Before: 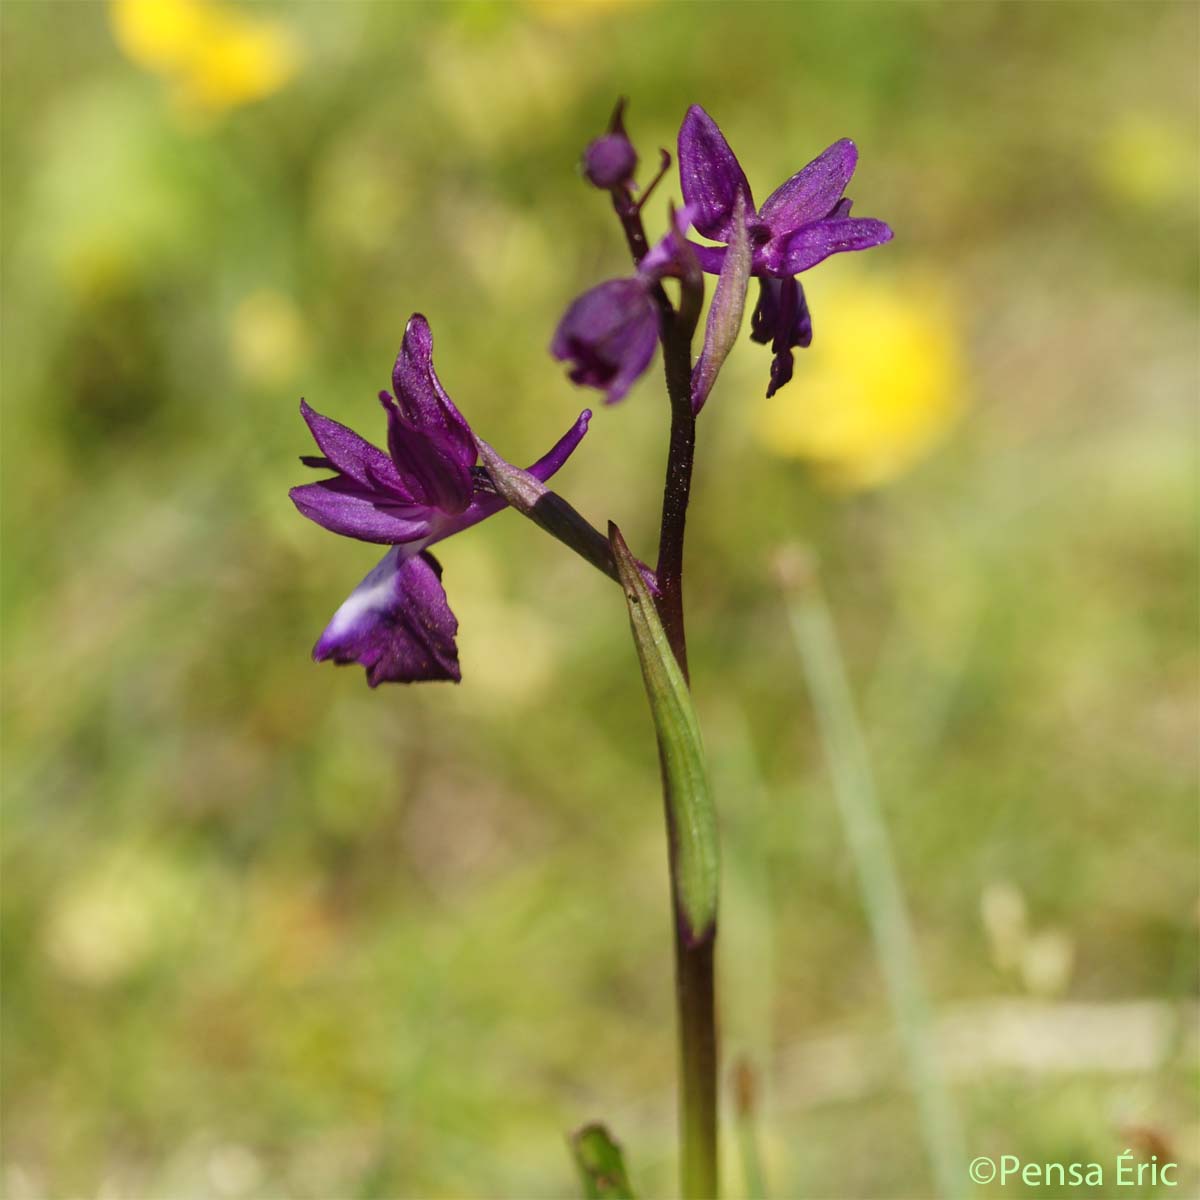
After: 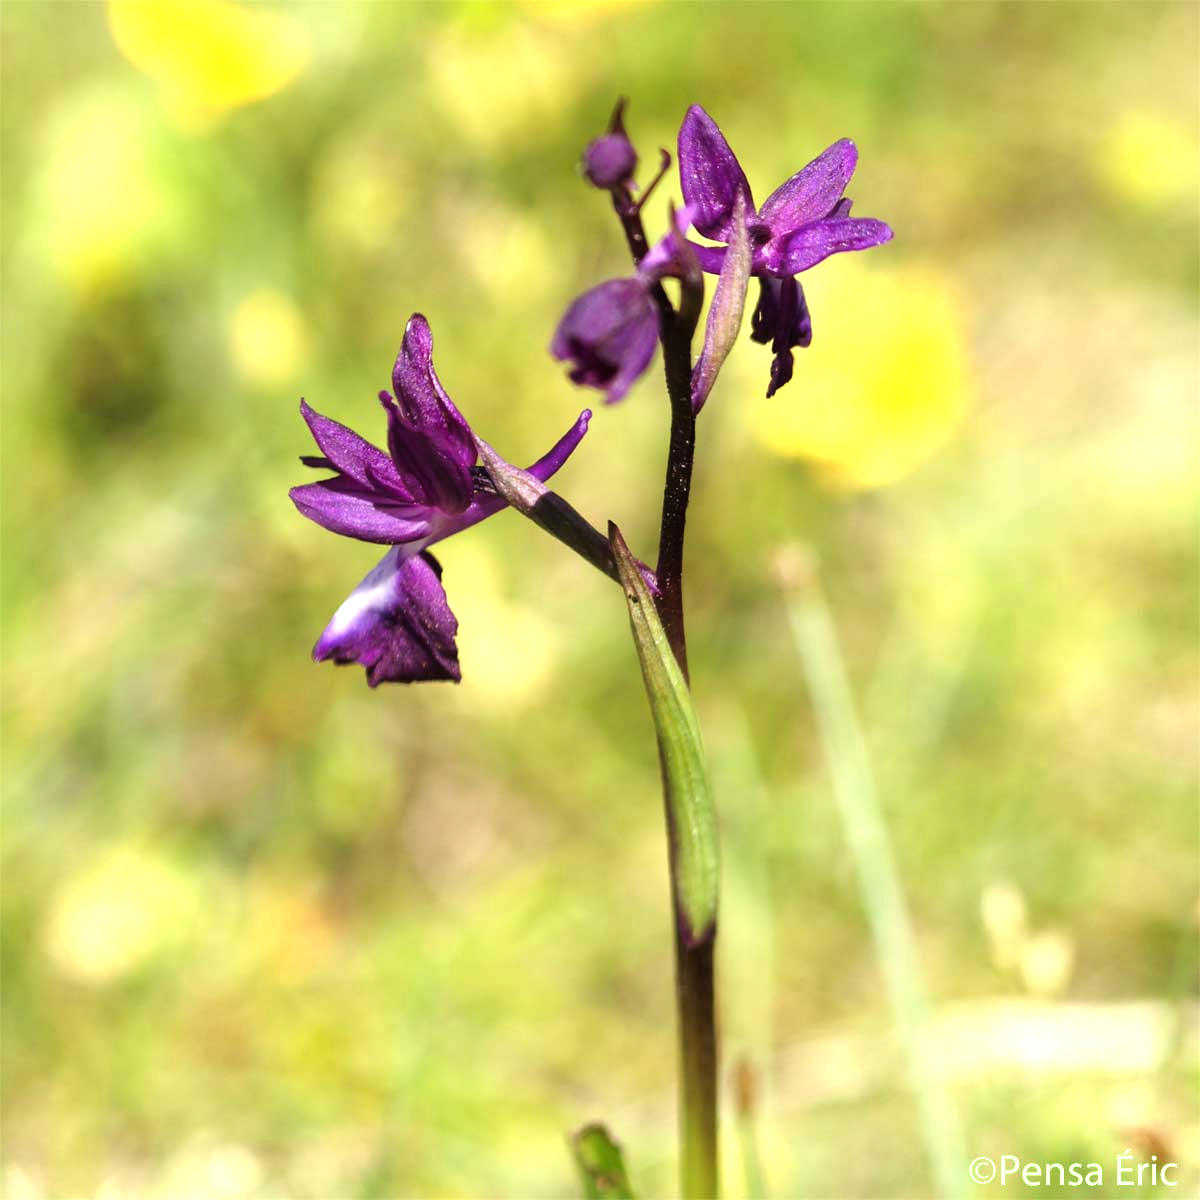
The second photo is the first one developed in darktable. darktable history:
tone equalizer: -8 EV -1.07 EV, -7 EV -1.03 EV, -6 EV -0.905 EV, -5 EV -0.579 EV, -3 EV 0.582 EV, -2 EV 0.879 EV, -1 EV 0.993 EV, +0 EV 1.06 EV
